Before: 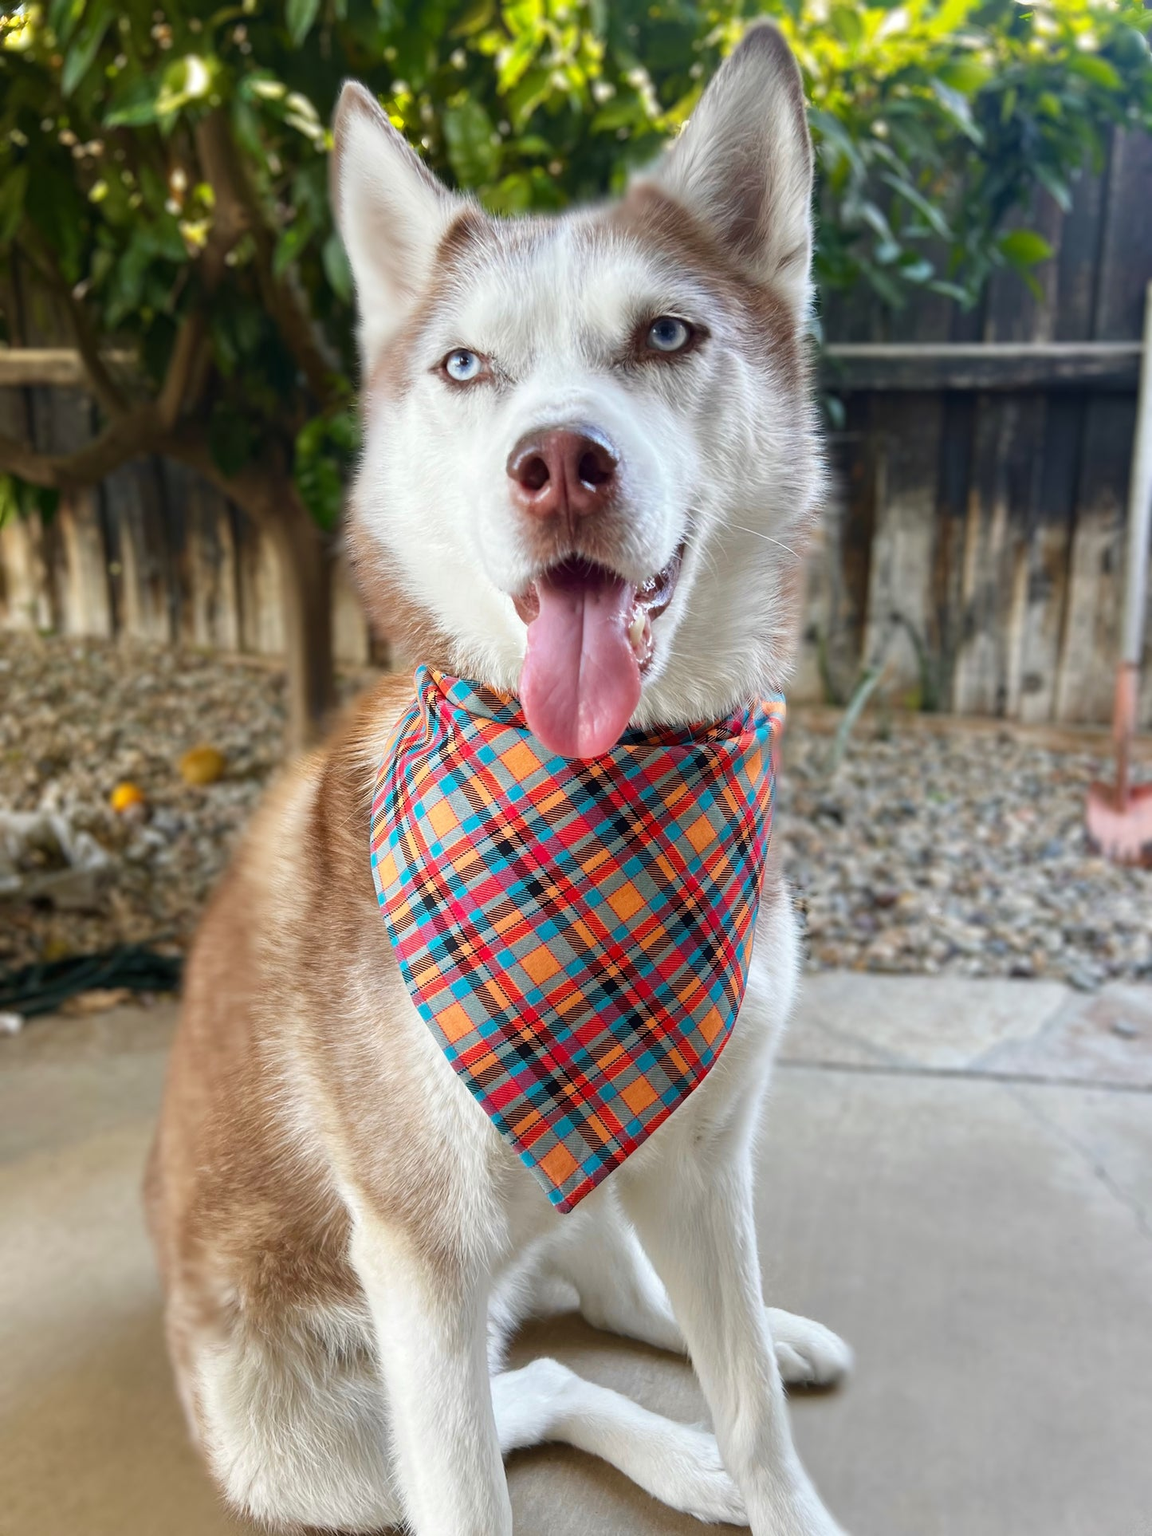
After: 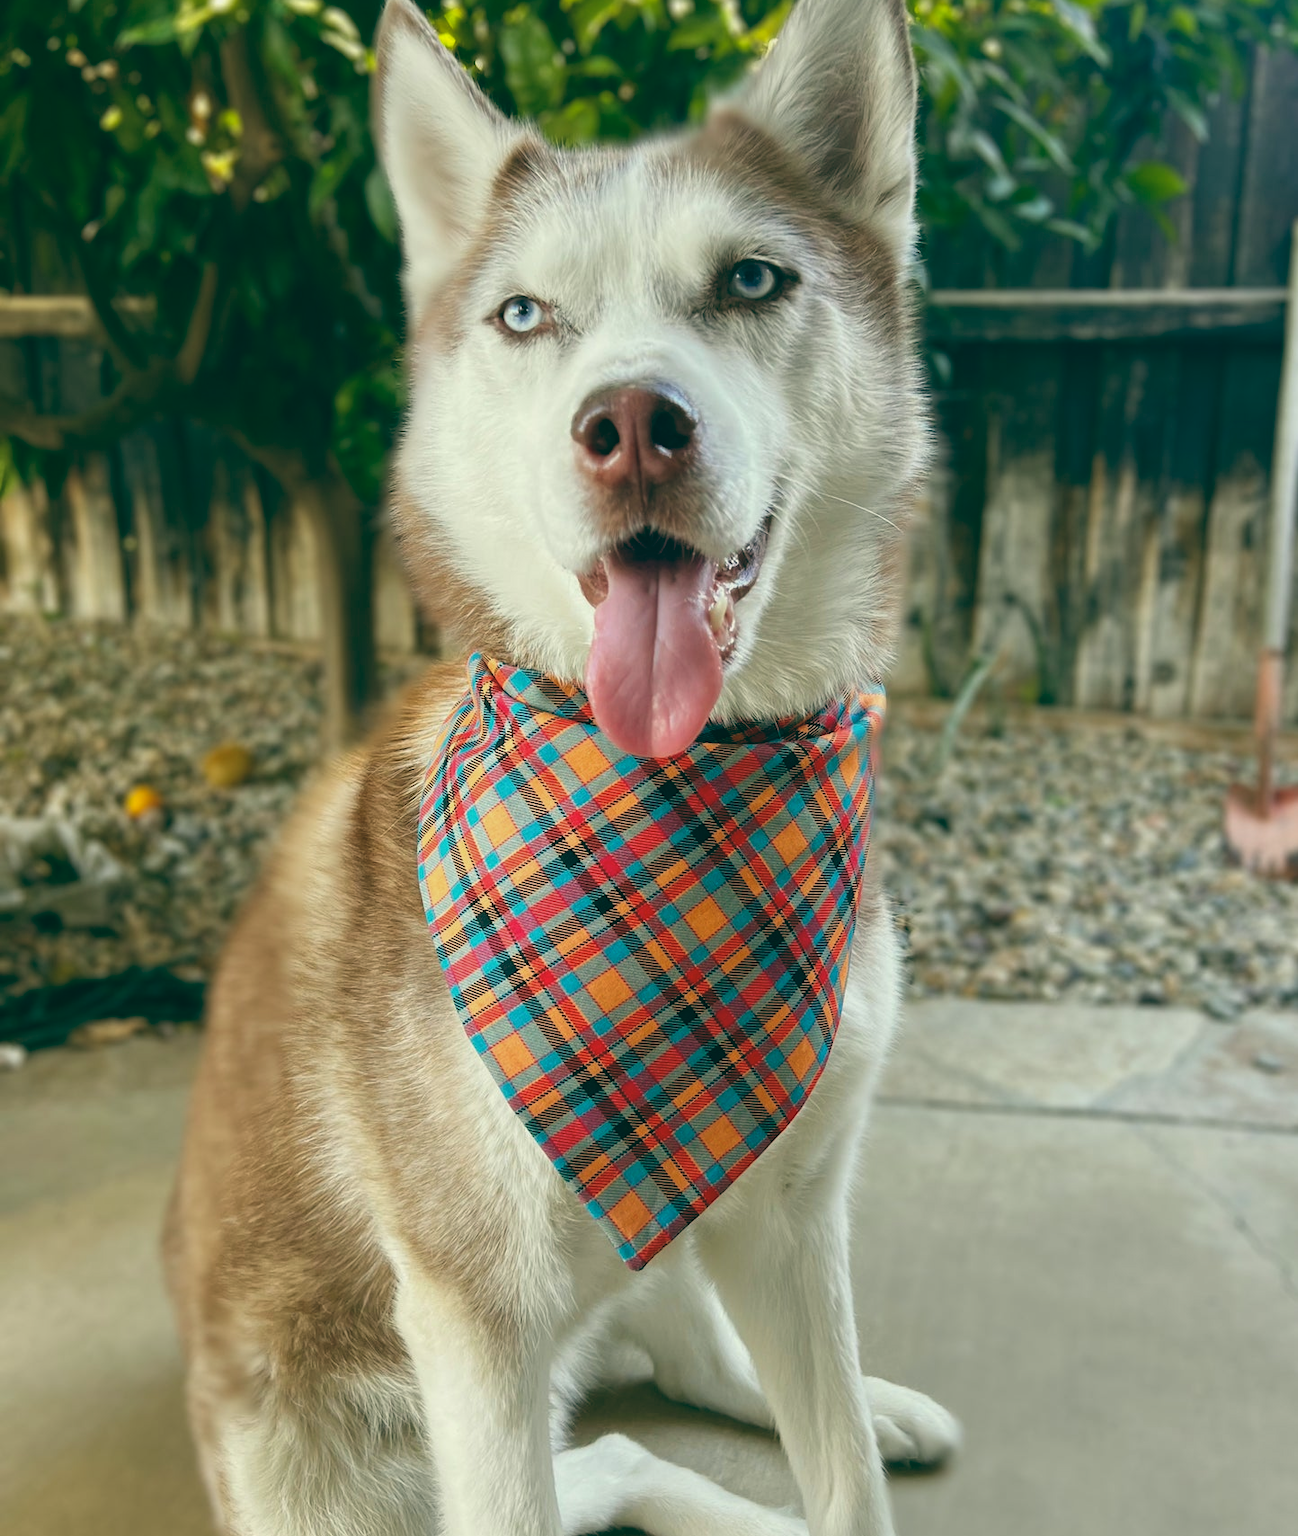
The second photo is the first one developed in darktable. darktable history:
color balance: lift [1.005, 0.99, 1.007, 1.01], gamma [1, 1.034, 1.032, 0.966], gain [0.873, 1.055, 1.067, 0.933]
crop and rotate: top 5.609%, bottom 5.609%
